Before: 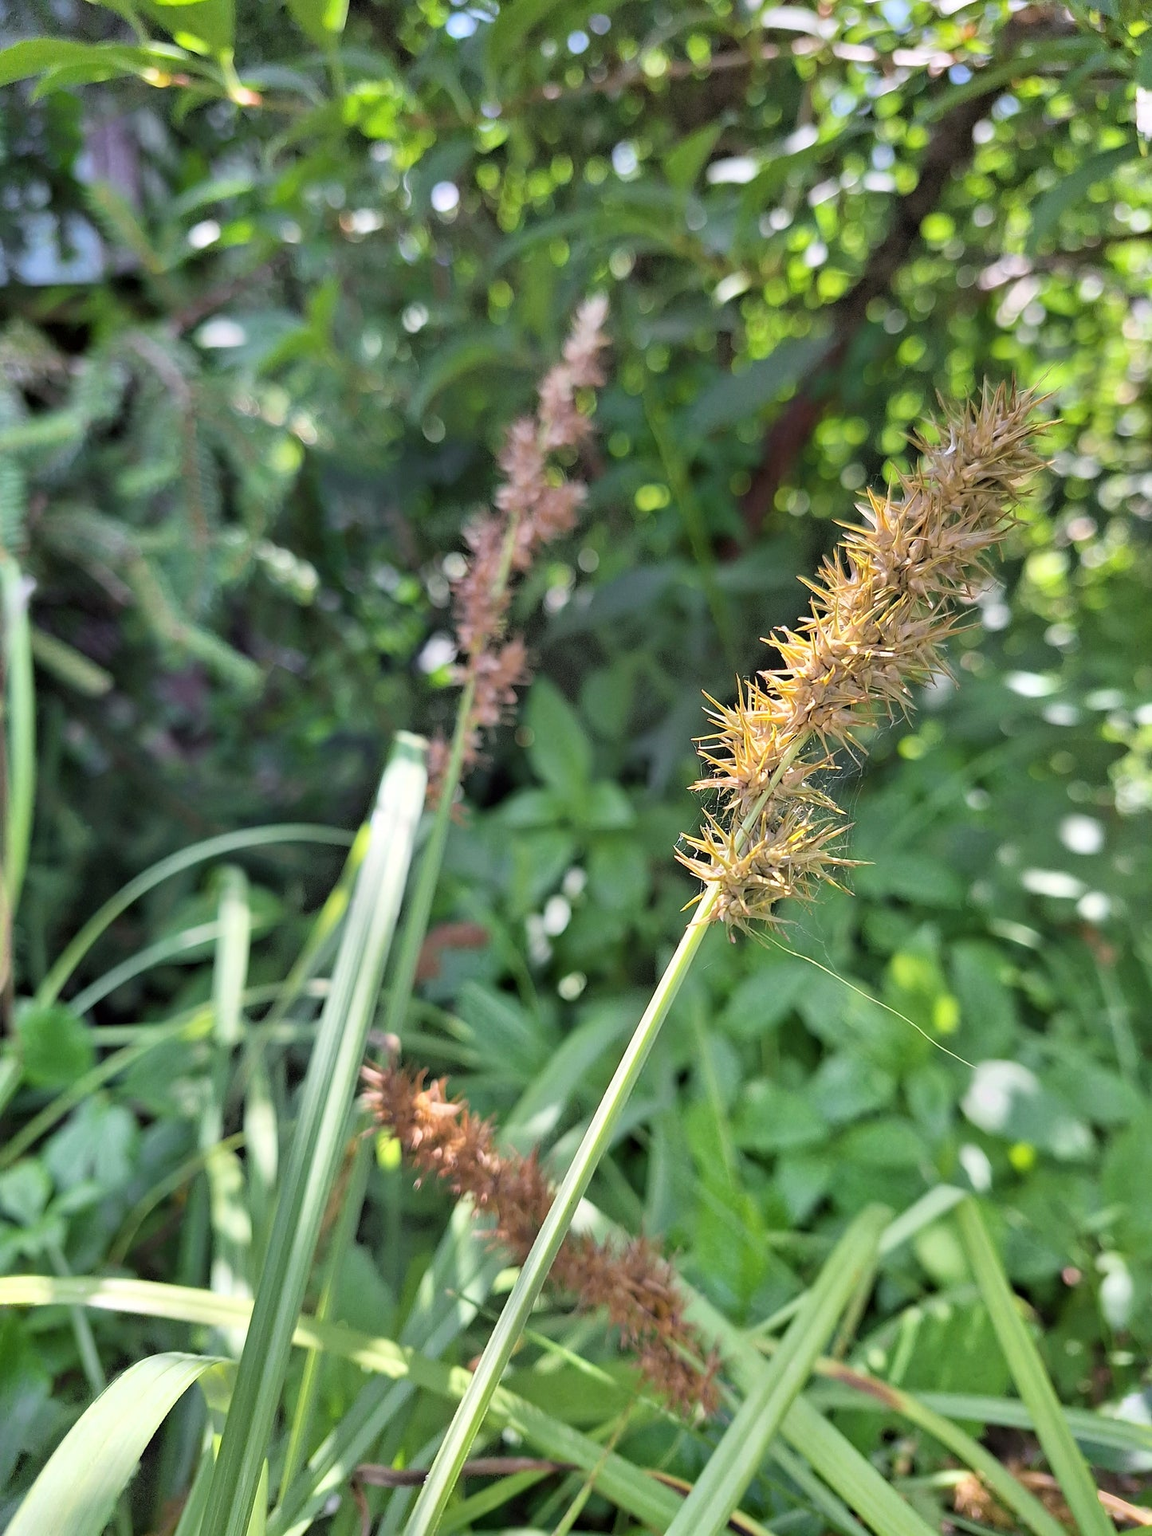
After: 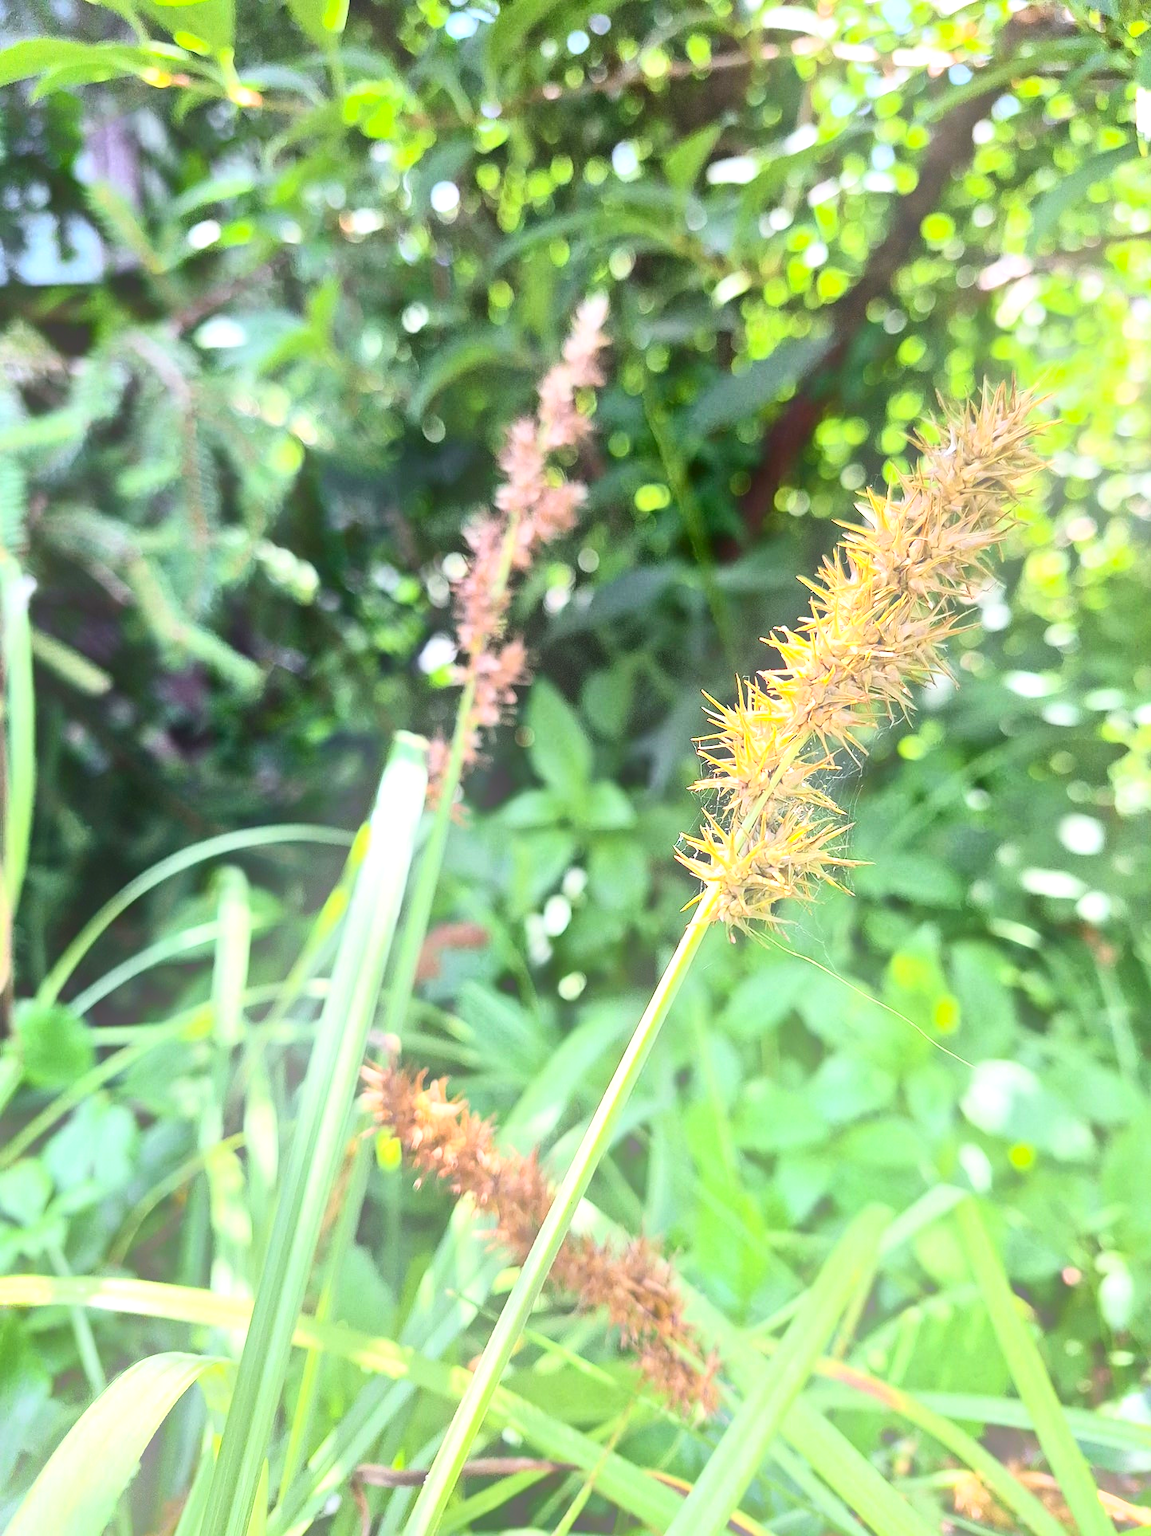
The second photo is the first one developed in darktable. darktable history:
exposure: black level correction 0, exposure 0.7 EV, compensate exposure bias true, compensate highlight preservation false
bloom: on, module defaults
contrast brightness saturation: contrast 0.32, brightness -0.08, saturation 0.17
